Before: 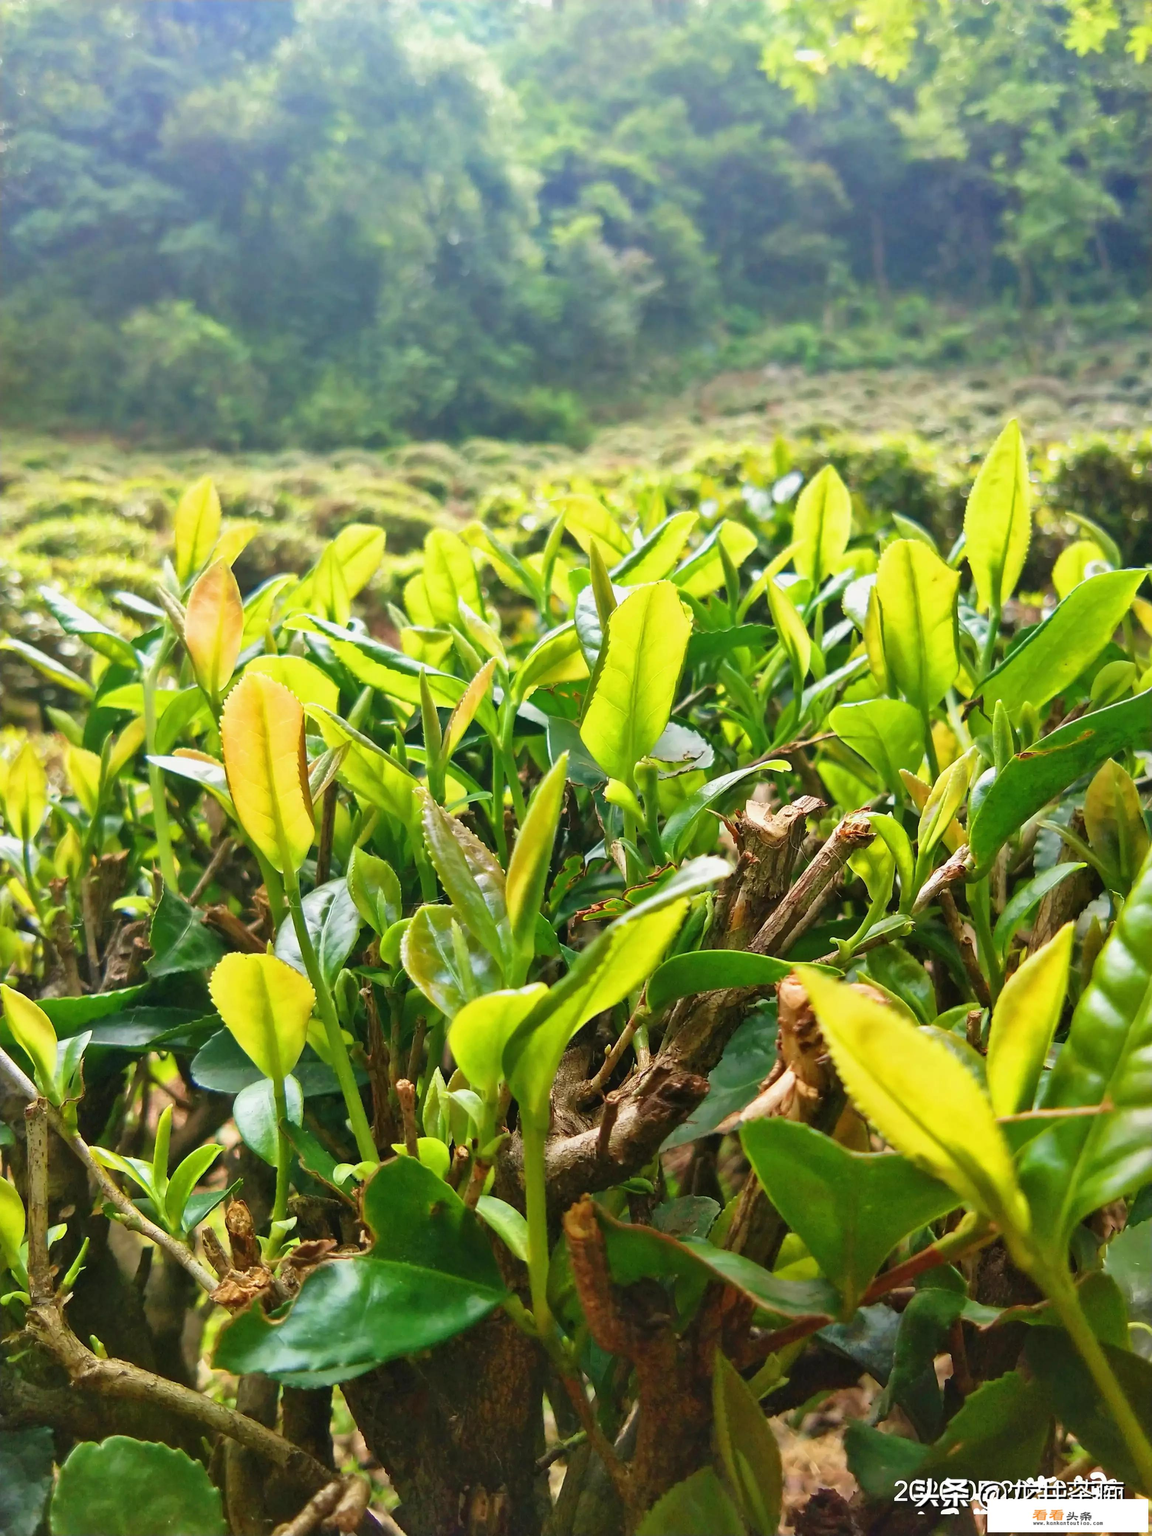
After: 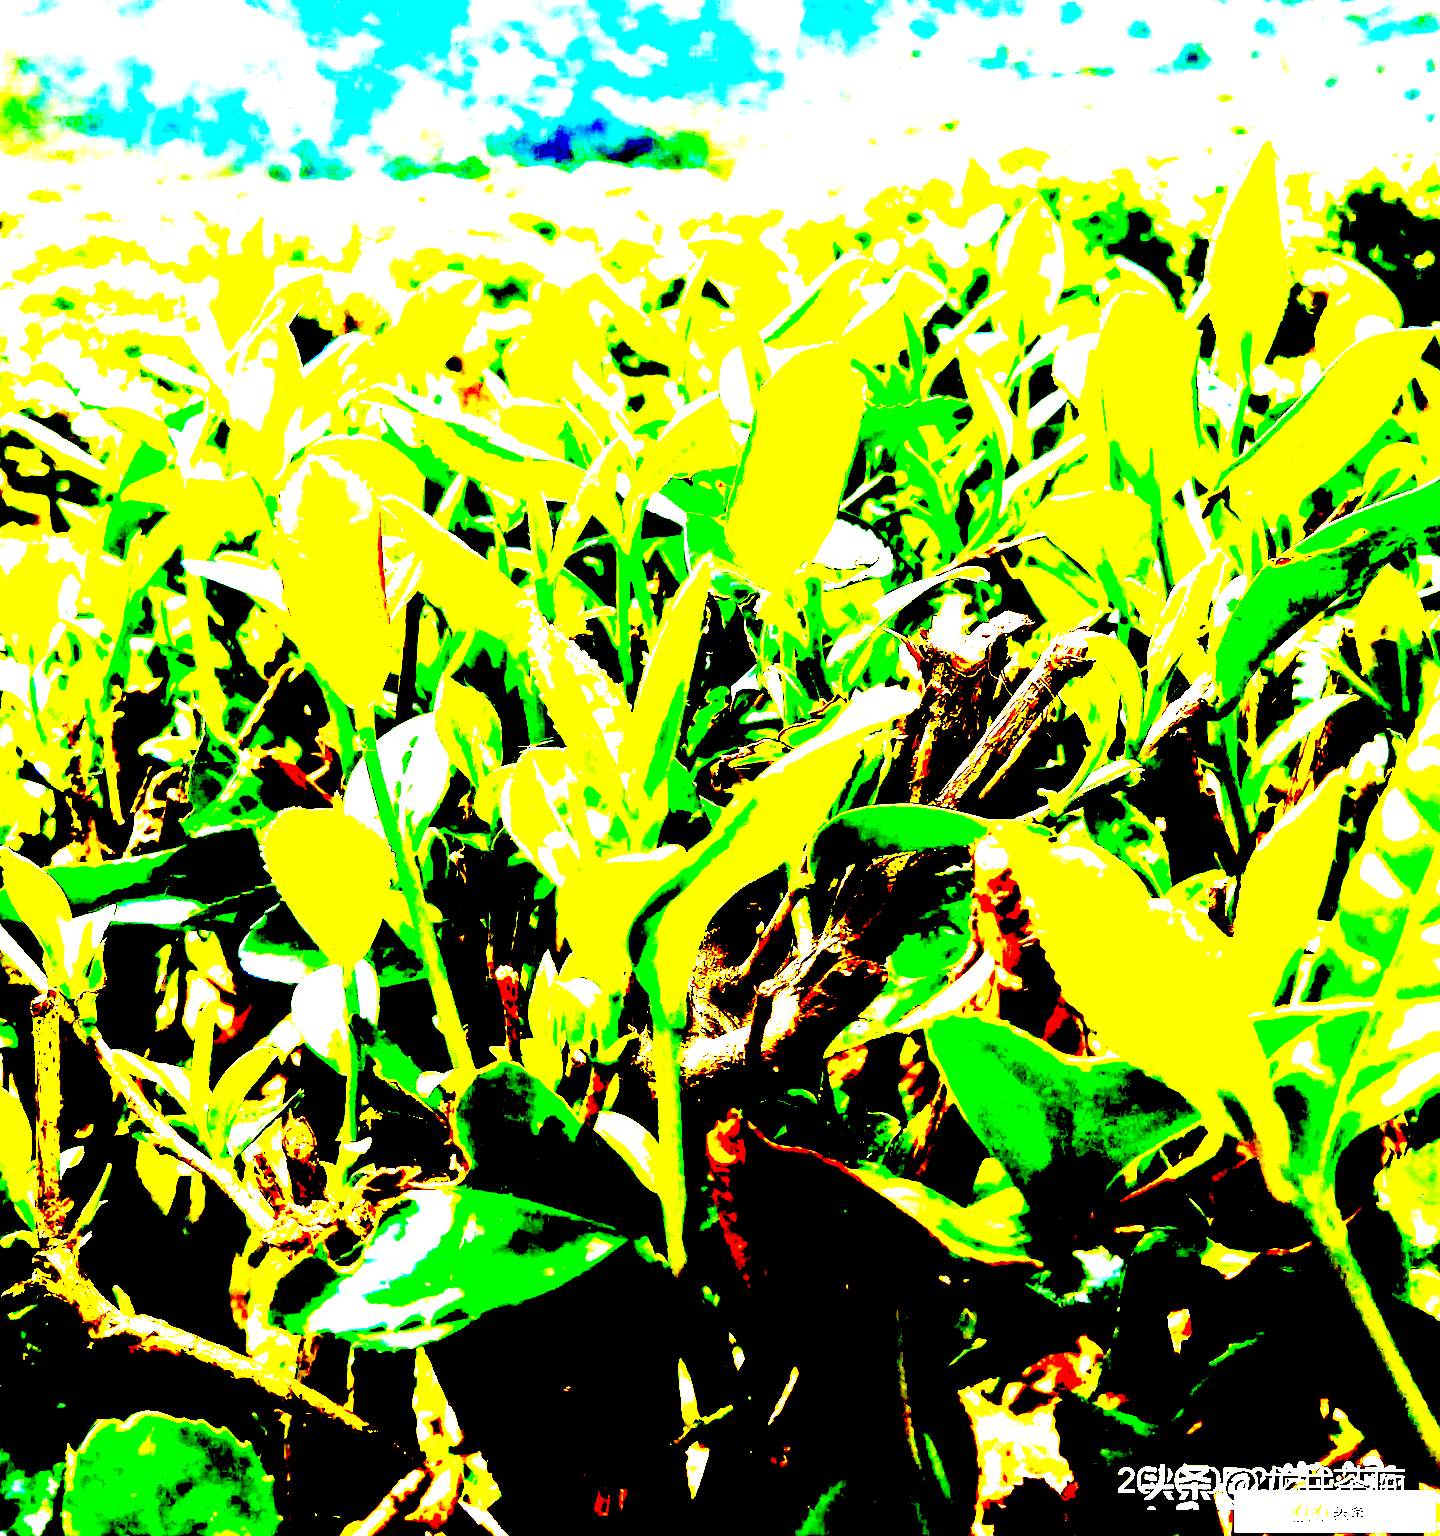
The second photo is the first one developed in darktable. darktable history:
exposure: black level correction 0.1, exposure 3 EV, compensate highlight preservation false
crop and rotate: top 19.998%
vignetting: fall-off start 100%, brightness 0.3, saturation 0
